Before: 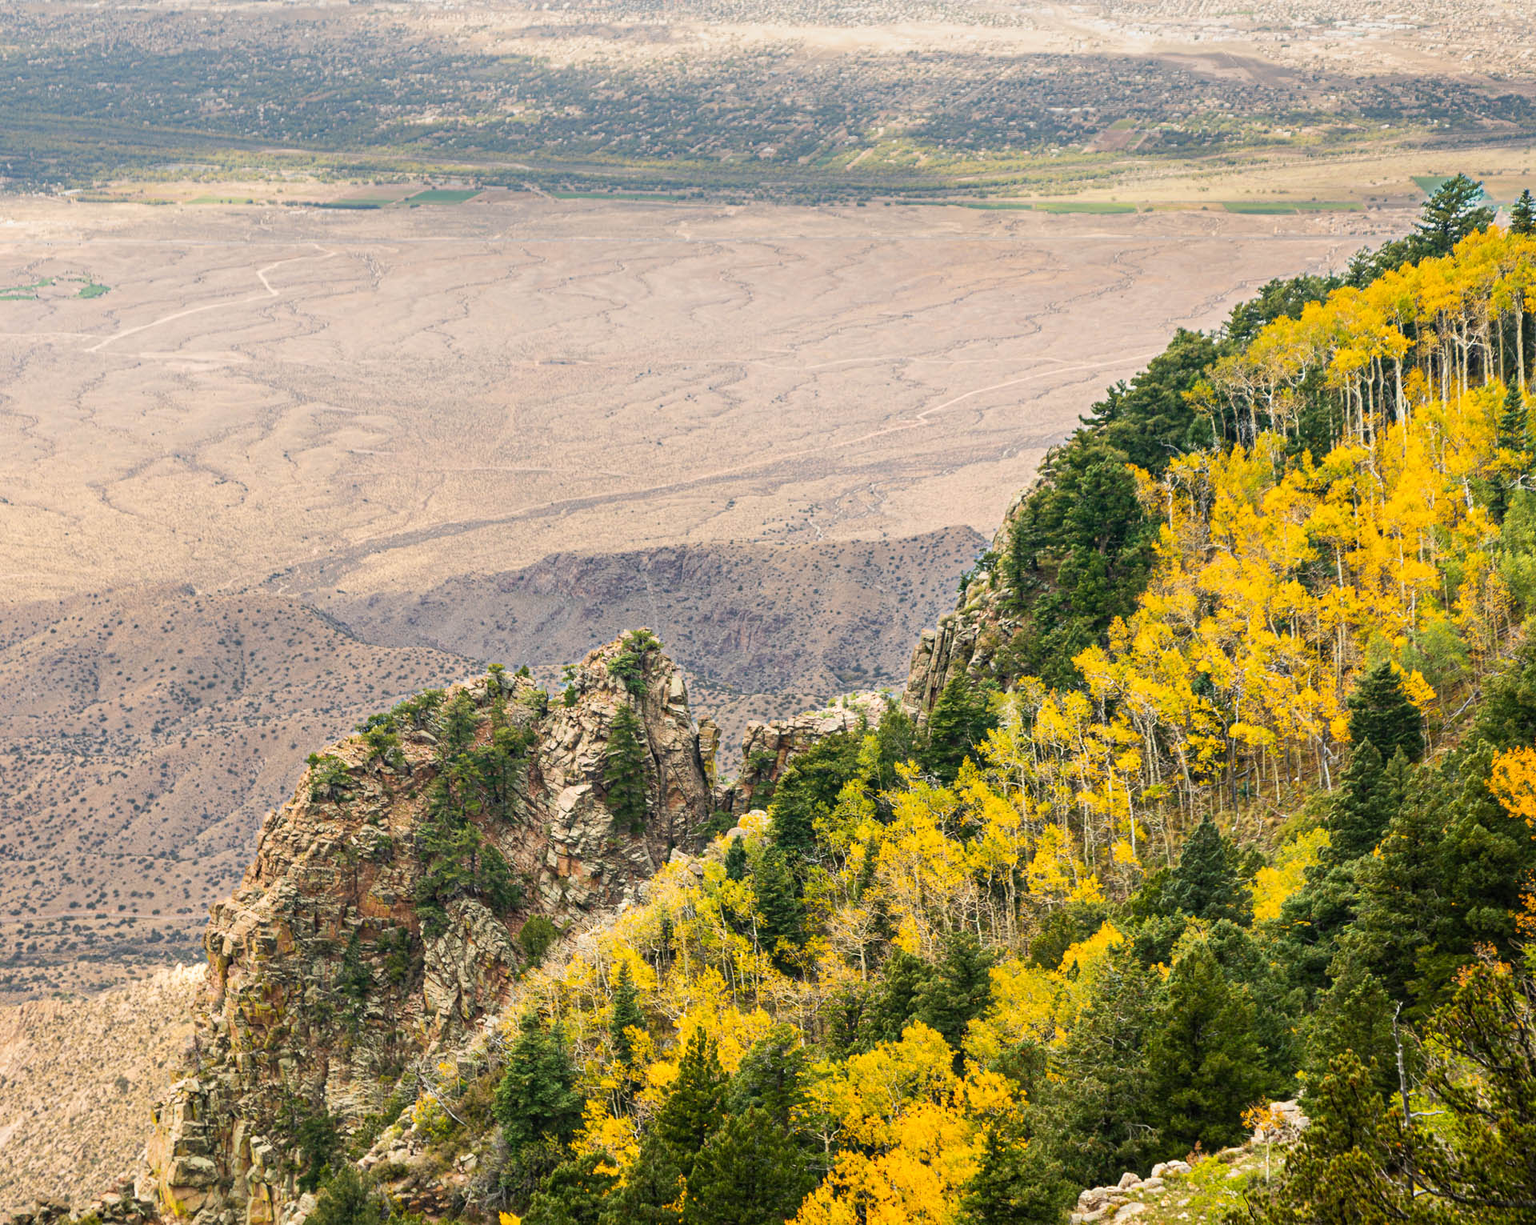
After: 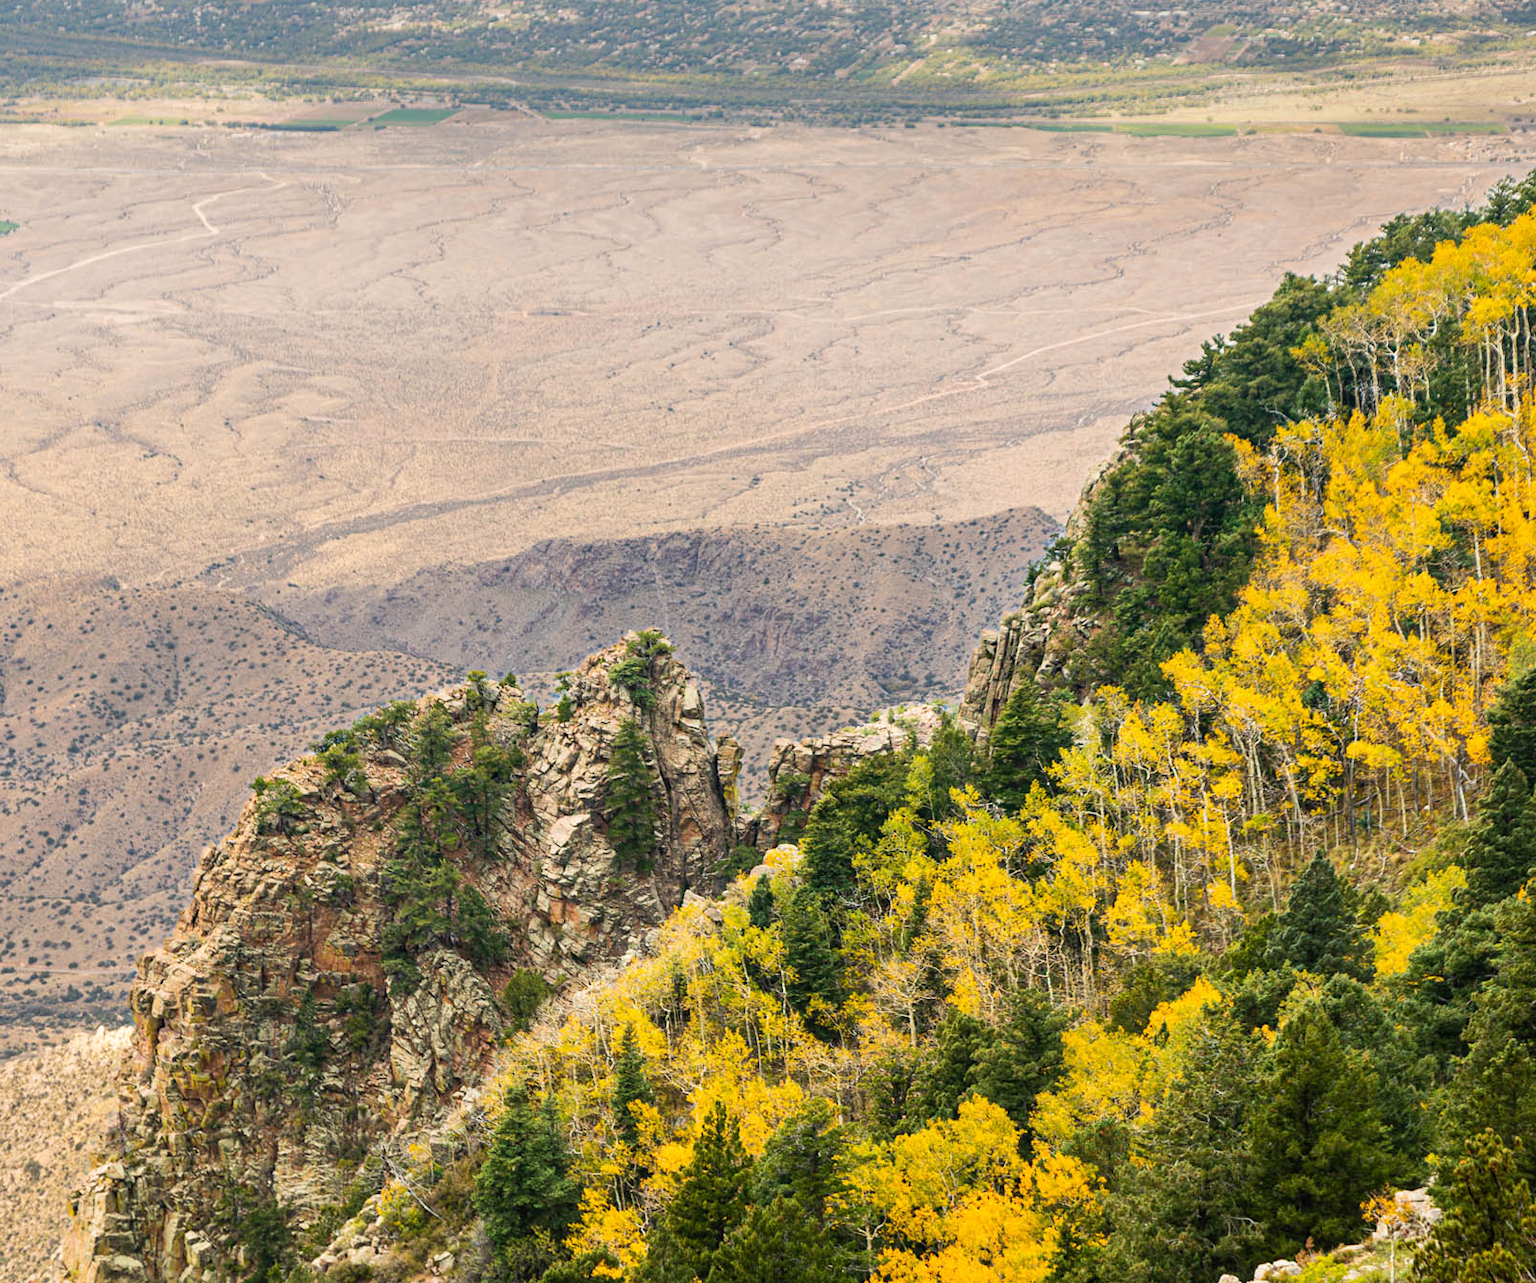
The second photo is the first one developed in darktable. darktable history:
crop: left 6.16%, top 8.087%, right 9.542%, bottom 3.569%
